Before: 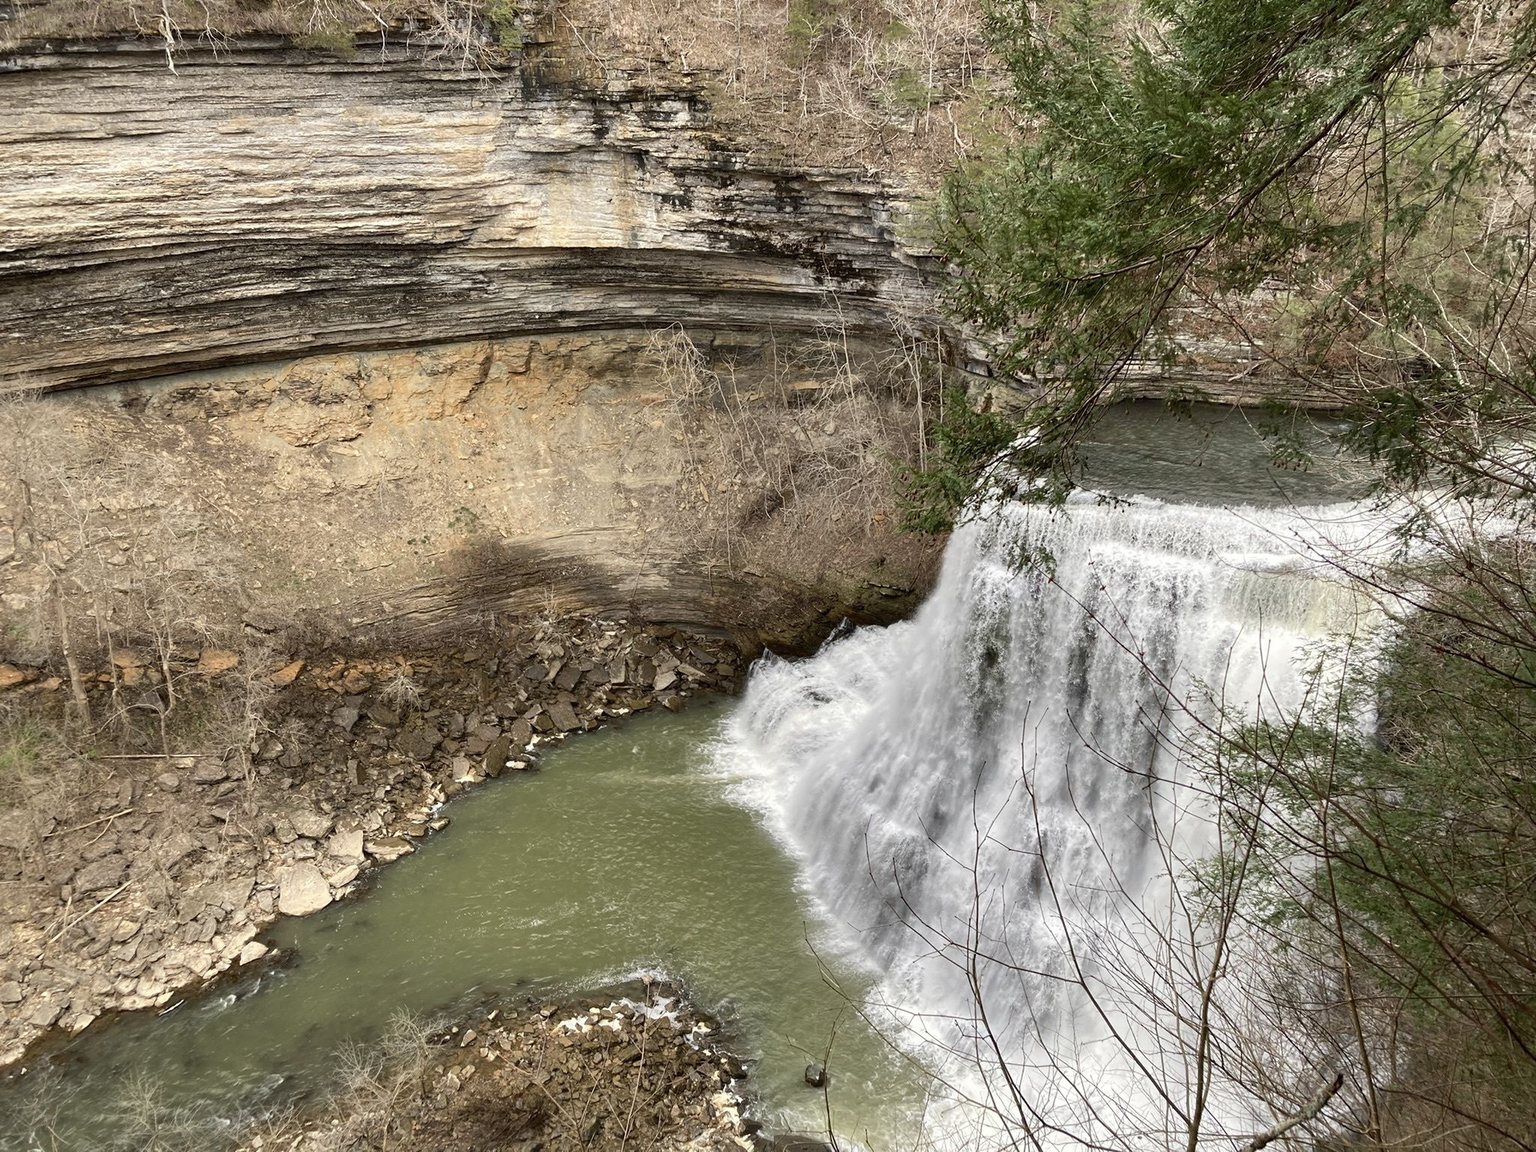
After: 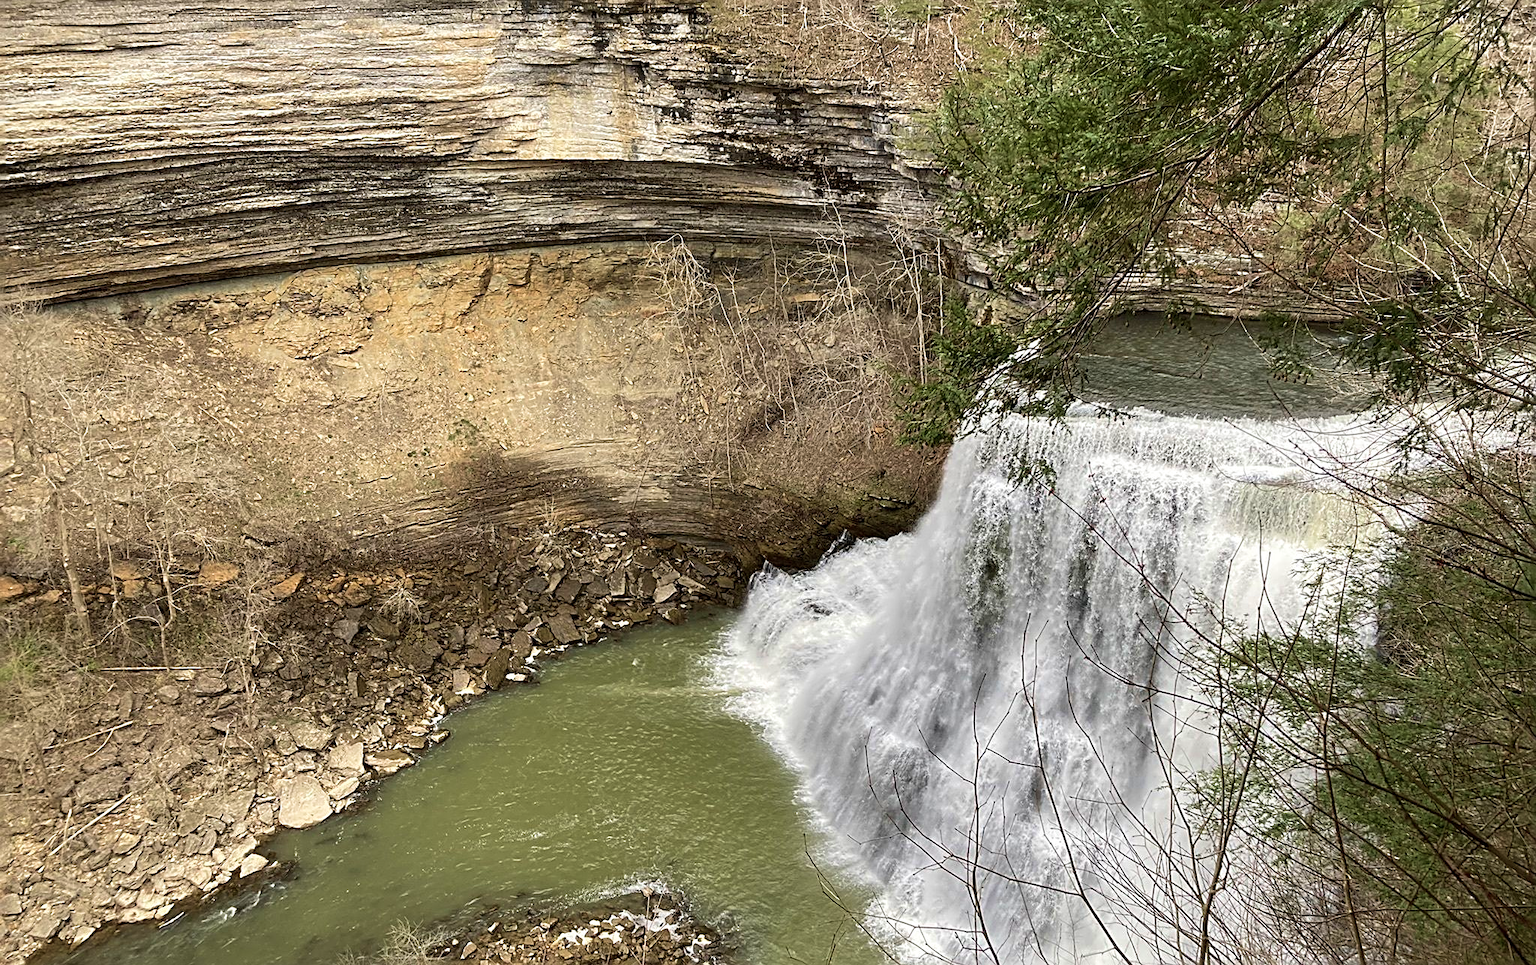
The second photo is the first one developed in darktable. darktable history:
sharpen: radius 2.543, amount 0.636
crop: top 7.625%, bottom 8.027%
velvia: strength 36.57%
